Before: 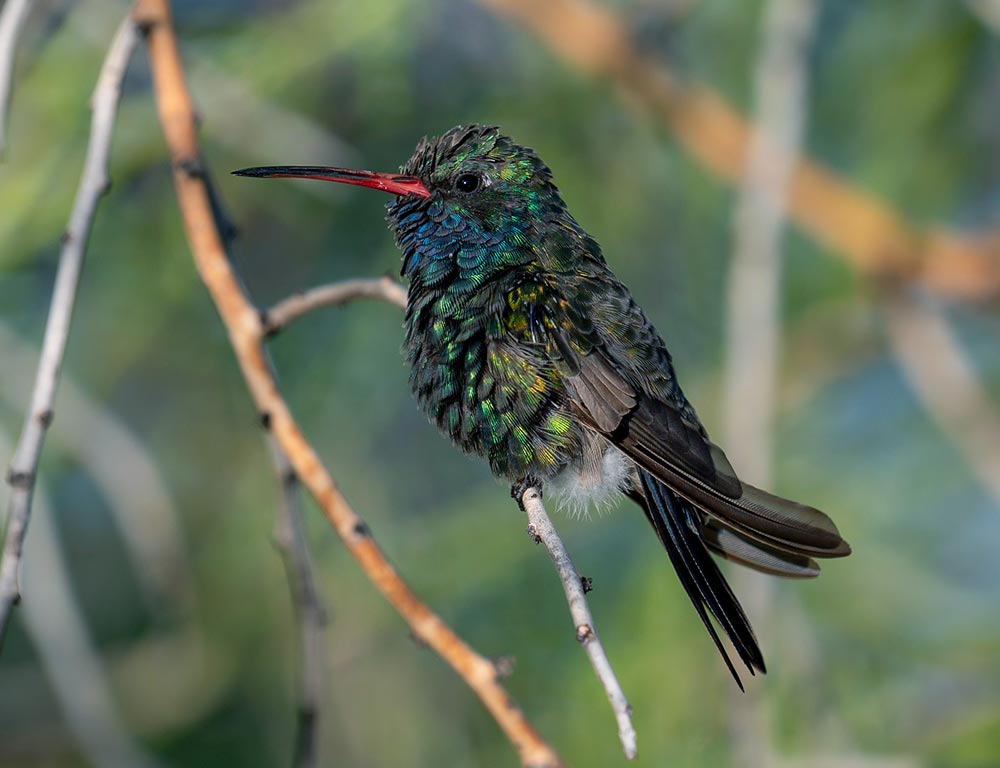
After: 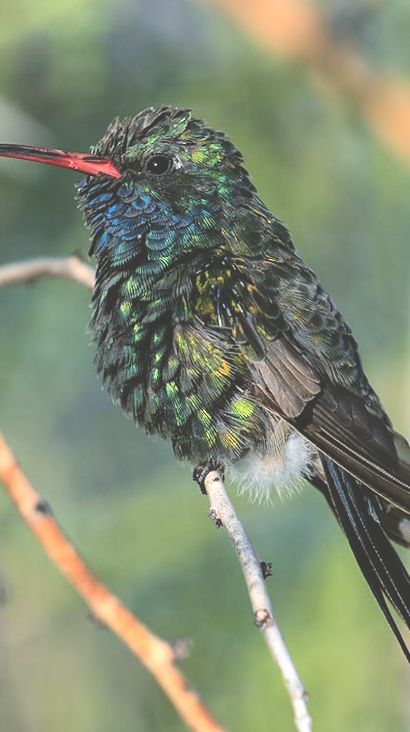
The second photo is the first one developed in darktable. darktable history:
tone equalizer: -8 EV -0.417 EV, -7 EV -0.389 EV, -6 EV -0.333 EV, -5 EV -0.222 EV, -3 EV 0.222 EV, -2 EV 0.333 EV, -1 EV 0.389 EV, +0 EV 0.417 EV, edges refinement/feathering 500, mask exposure compensation -1.57 EV, preserve details no
tone curve: curves: ch0 [(0, 0.01) (0.052, 0.045) (0.136, 0.133) (0.29, 0.332) (0.453, 0.531) (0.676, 0.751) (0.89, 0.919) (1, 1)]; ch1 [(0, 0) (0.094, 0.081) (0.285, 0.299) (0.385, 0.403) (0.446, 0.443) (0.502, 0.5) (0.544, 0.552) (0.589, 0.612) (0.722, 0.728) (1, 1)]; ch2 [(0, 0) (0.257, 0.217) (0.43, 0.421) (0.498, 0.507) (0.531, 0.544) (0.56, 0.579) (0.625, 0.642) (1, 1)], color space Lab, independent channels, preserve colors none
rotate and perspective: rotation 1.57°, crop left 0.018, crop right 0.982, crop top 0.039, crop bottom 0.961
exposure: black level correction -0.041, exposure 0.064 EV, compensate highlight preservation false
crop: left 31.229%, right 27.105%
